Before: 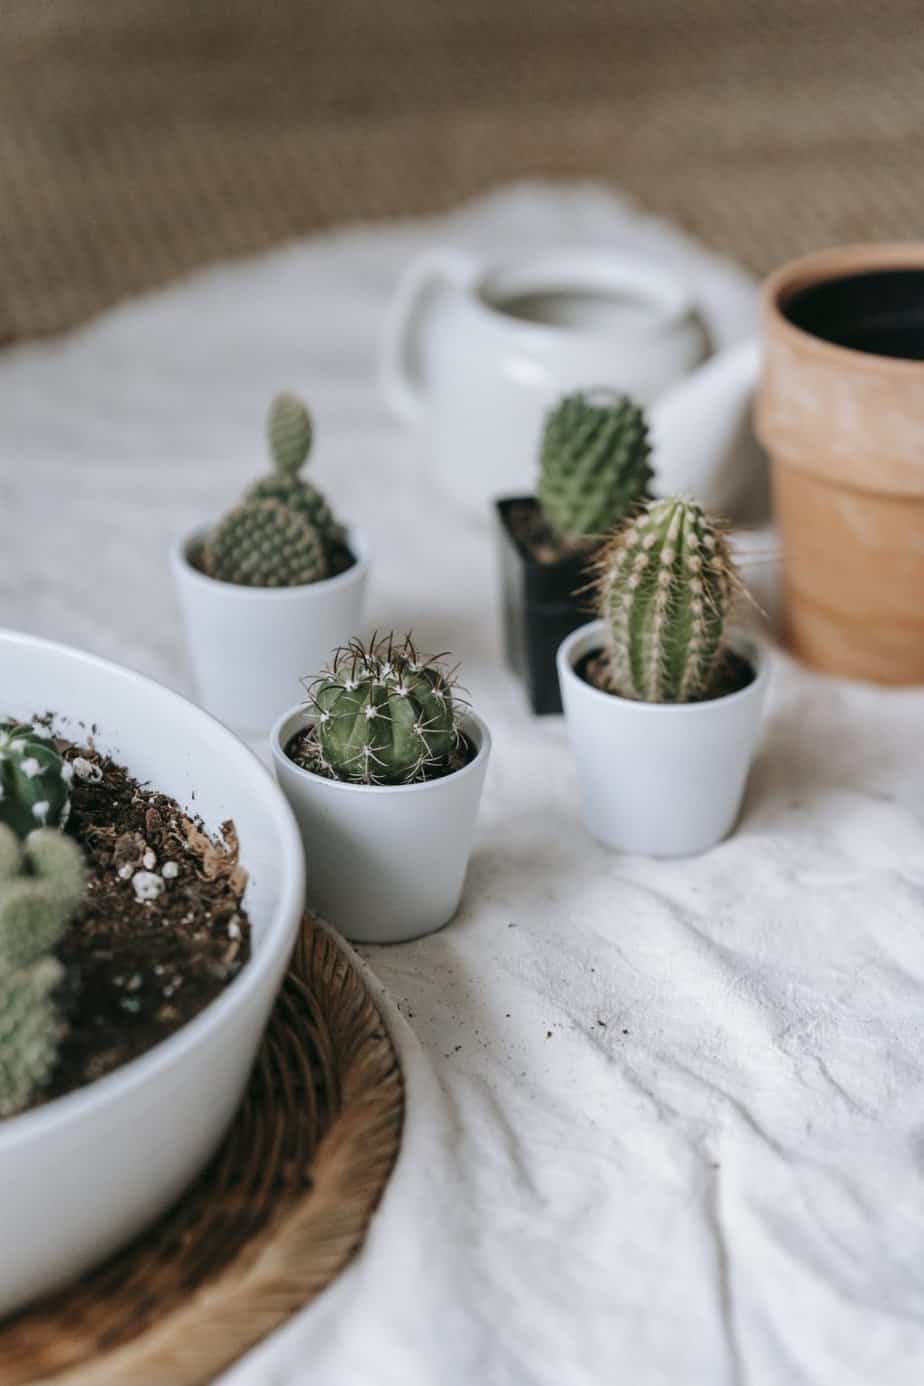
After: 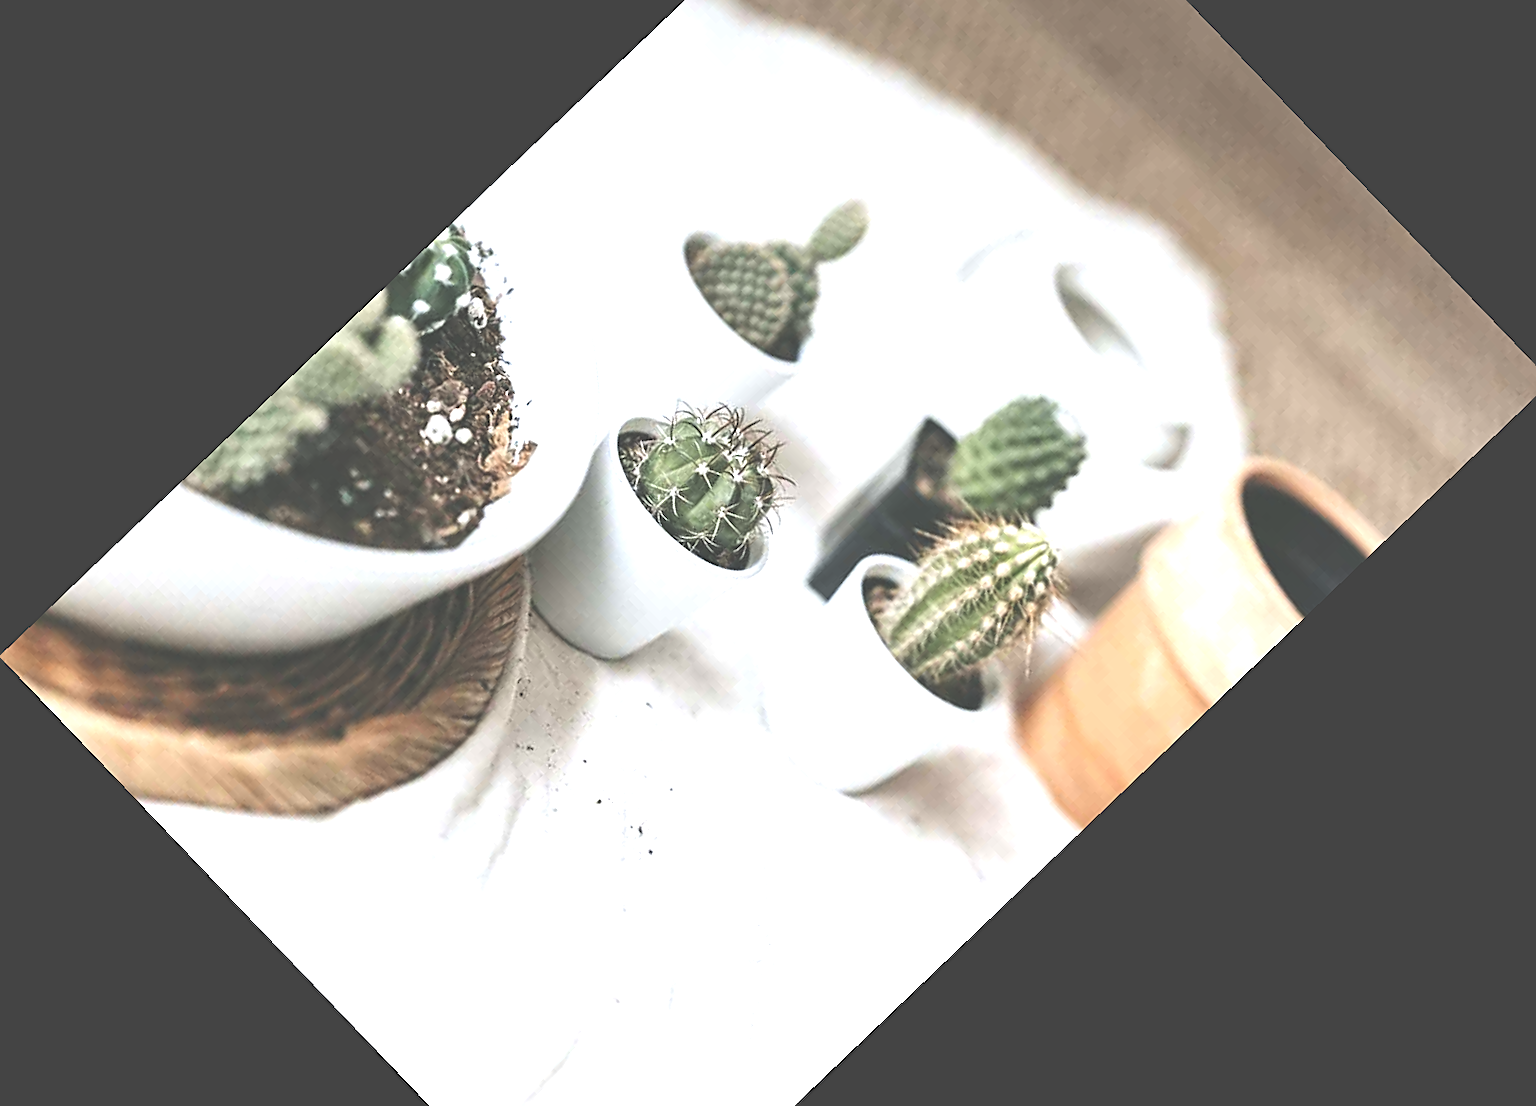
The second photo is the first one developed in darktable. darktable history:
crop and rotate: angle -46.26°, top 16.234%, right 0.912%, bottom 11.704%
tone equalizer: on, module defaults
exposure: black level correction -0.023, exposure 1.397 EV, compensate highlight preservation false
sharpen: on, module defaults
